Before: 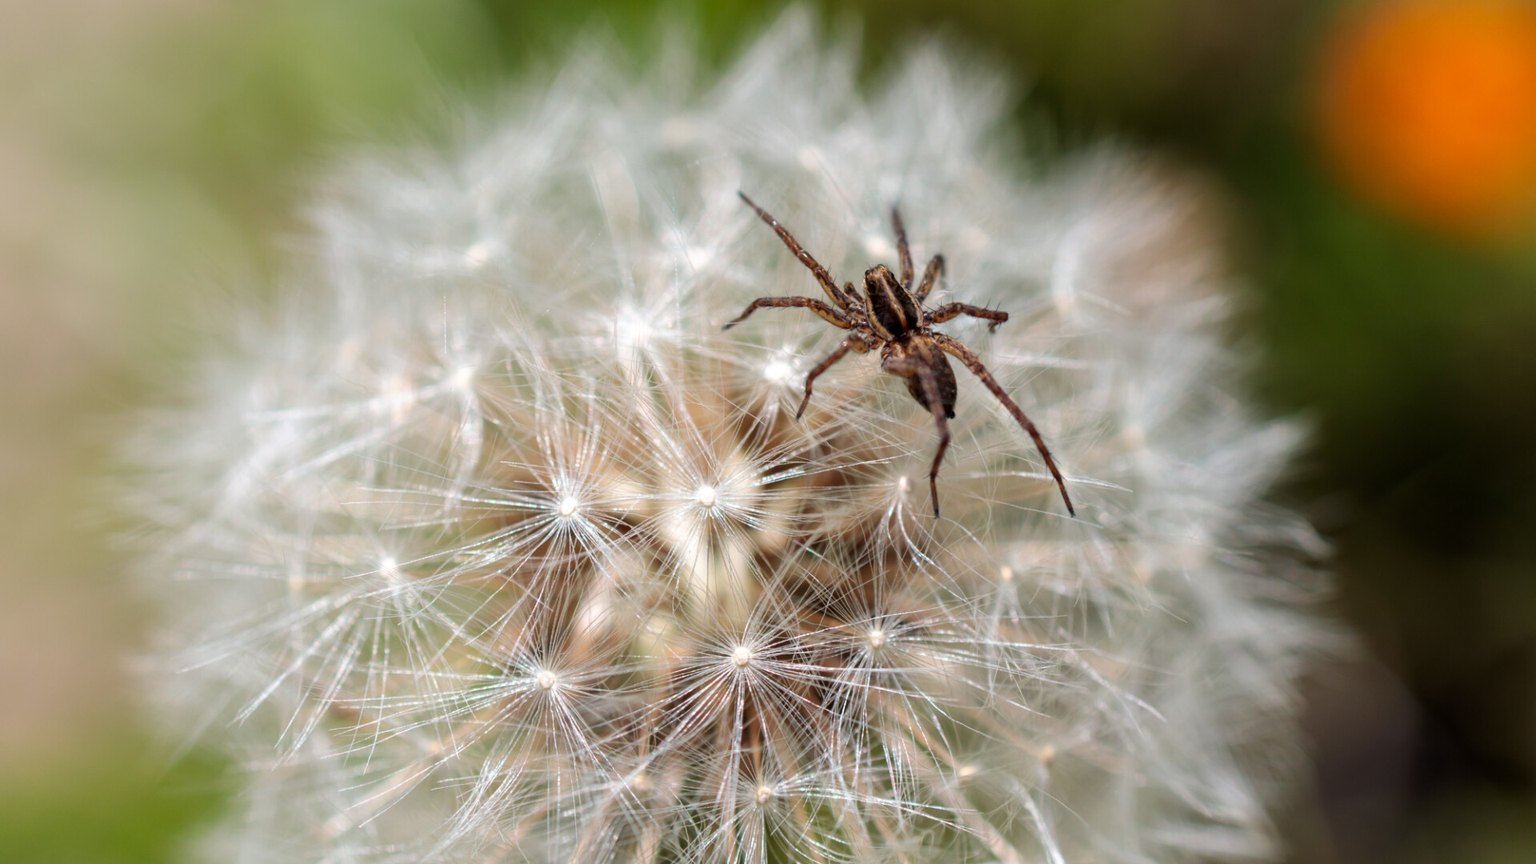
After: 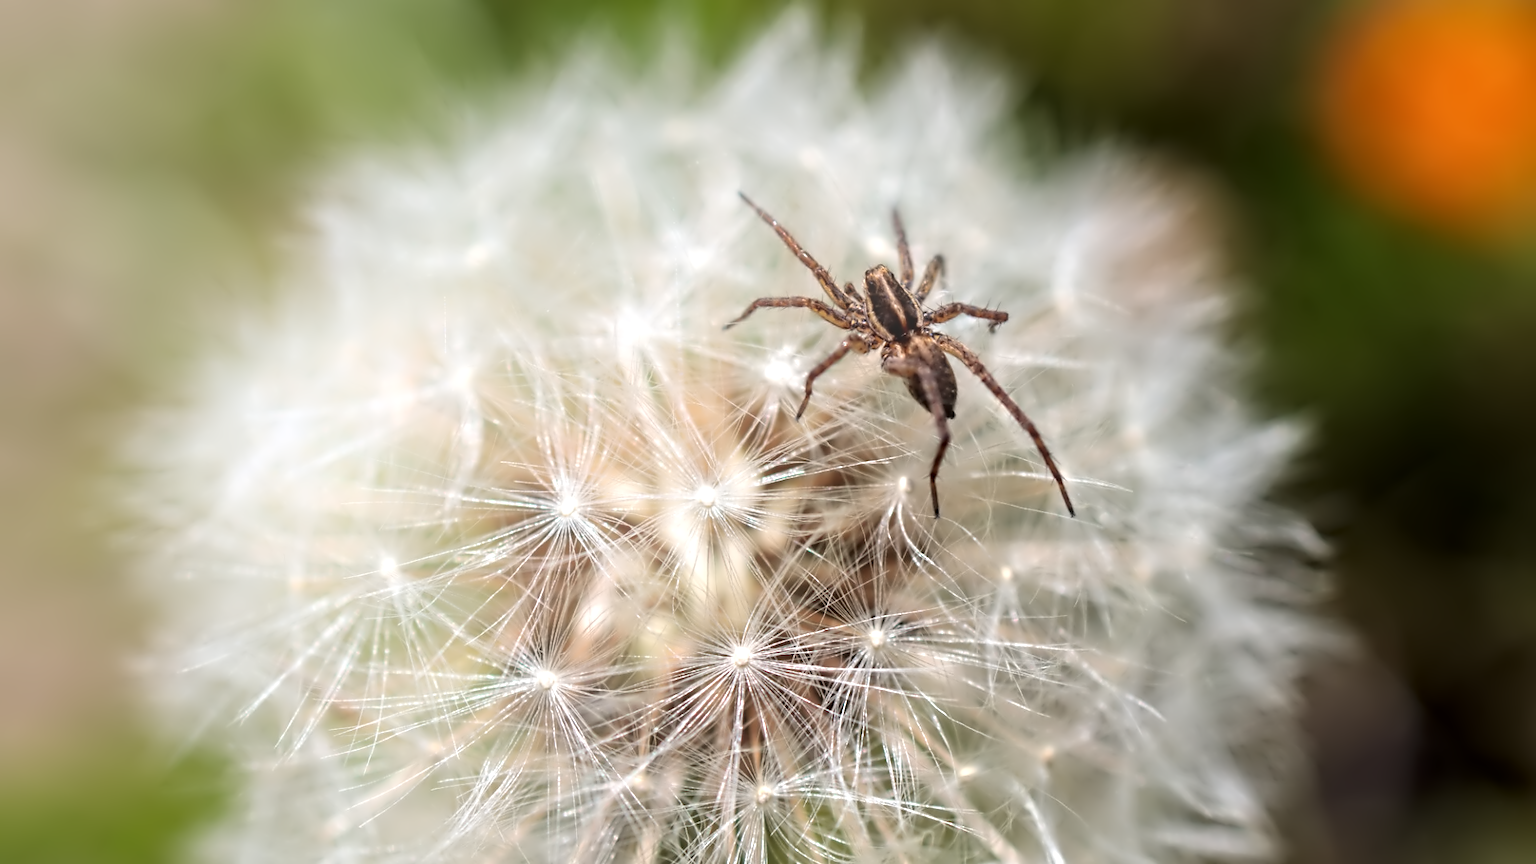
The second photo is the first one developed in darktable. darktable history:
contrast equalizer: octaves 7, y [[0.5, 0.542, 0.583, 0.625, 0.667, 0.708], [0.5 ×6], [0.5 ×6], [0, 0.033, 0.067, 0.1, 0.133, 0.167], [0, 0.05, 0.1, 0.15, 0.2, 0.25]]
bloom: on, module defaults
